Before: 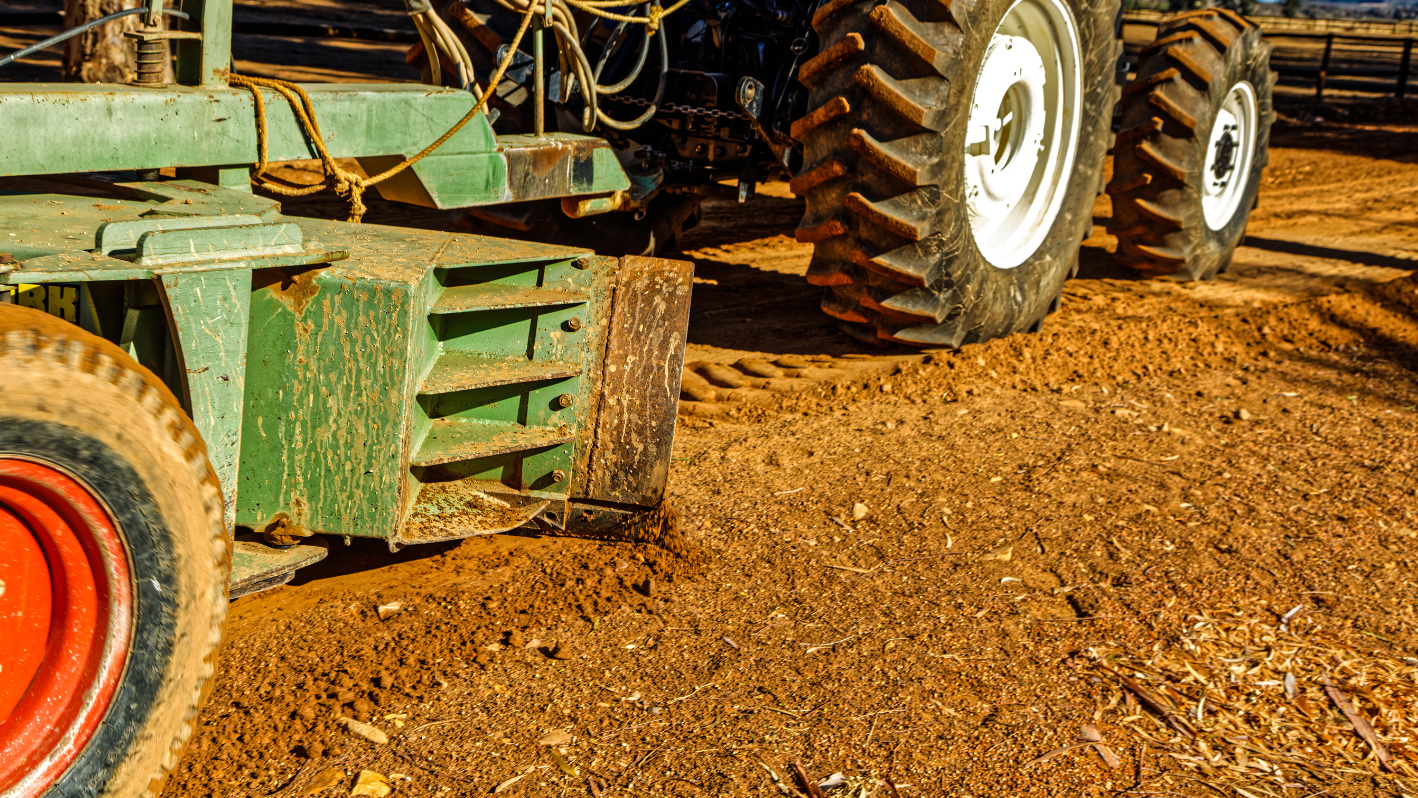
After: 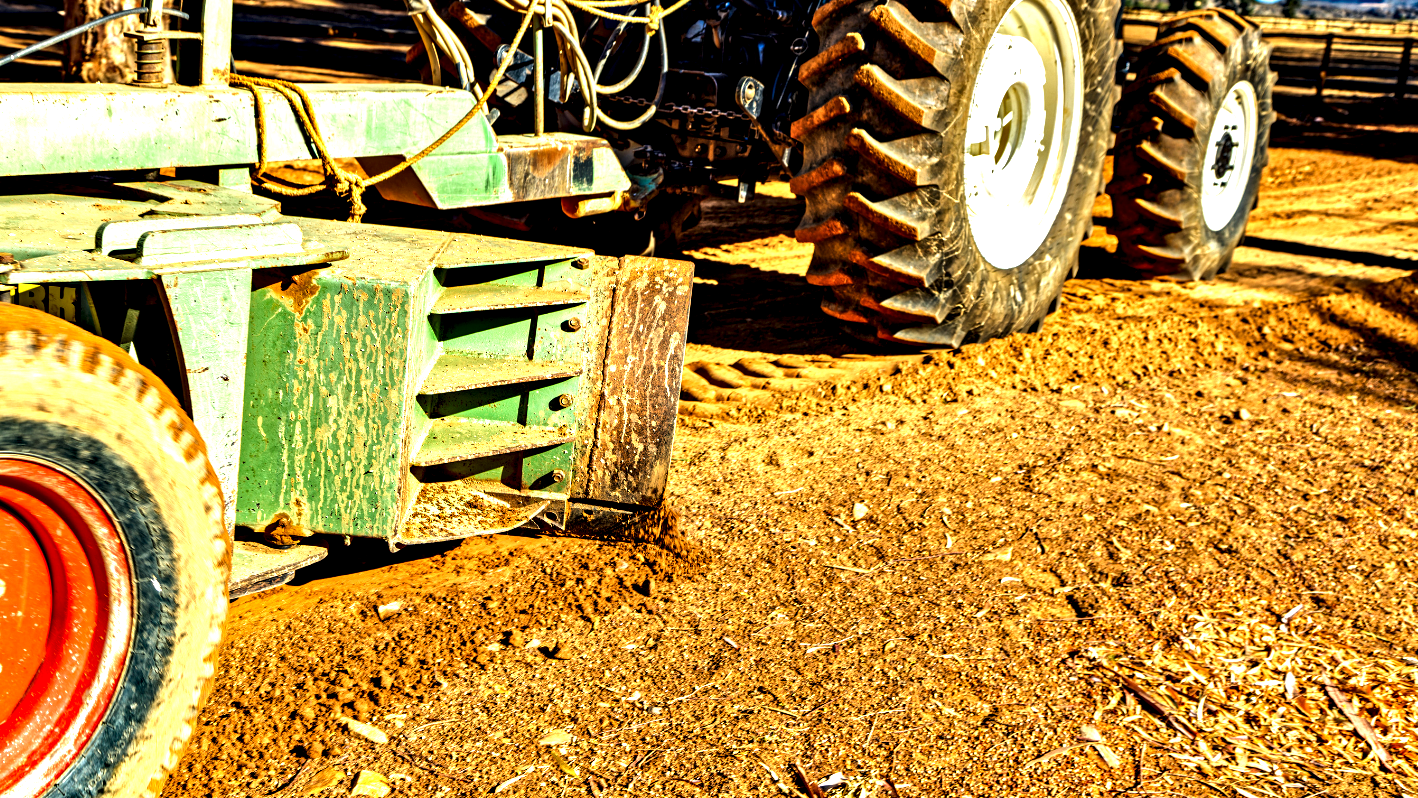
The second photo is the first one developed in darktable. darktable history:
contrast equalizer: y [[0.6 ×6], [0.55 ×6], [0 ×6], [0 ×6], [0 ×6]]
exposure: black level correction 0, exposure 1.001 EV, compensate highlight preservation false
